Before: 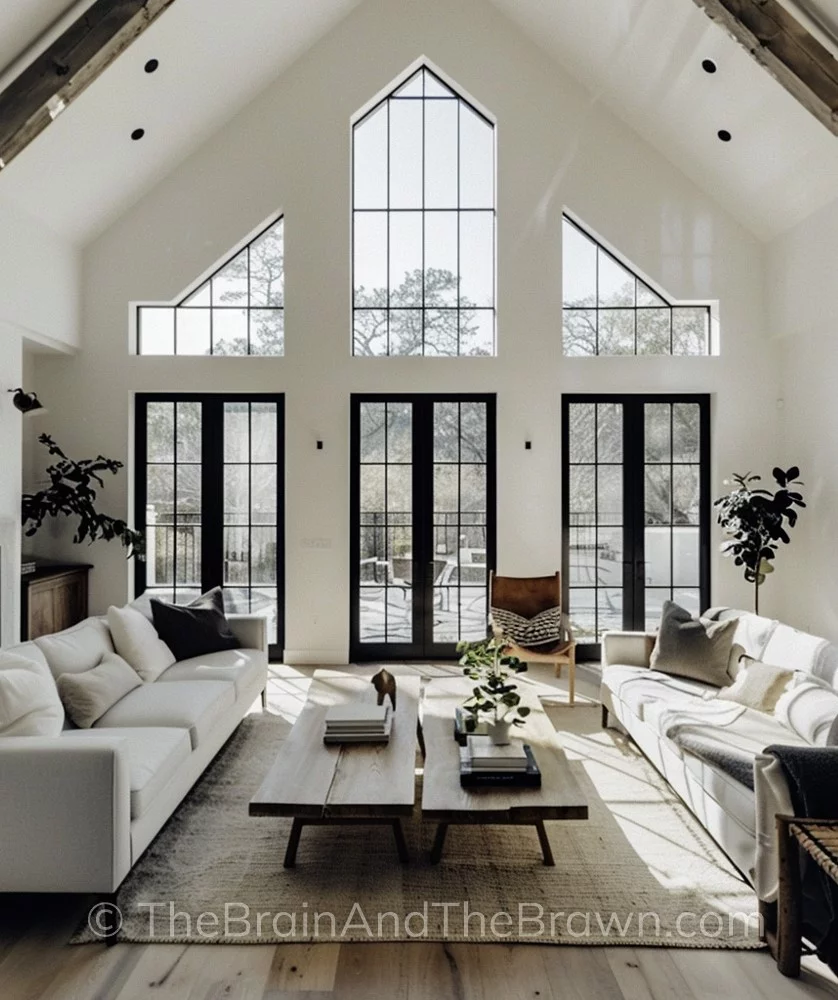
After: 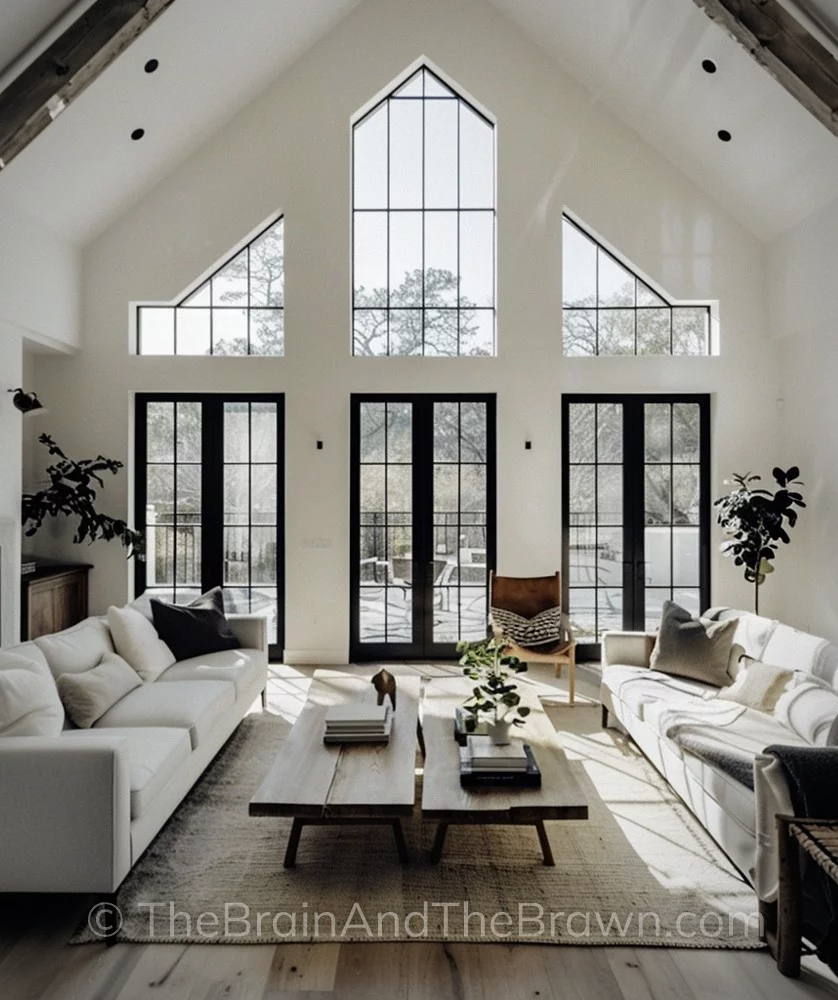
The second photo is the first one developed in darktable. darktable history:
vignetting: fall-off radius 60.22%, automatic ratio true
